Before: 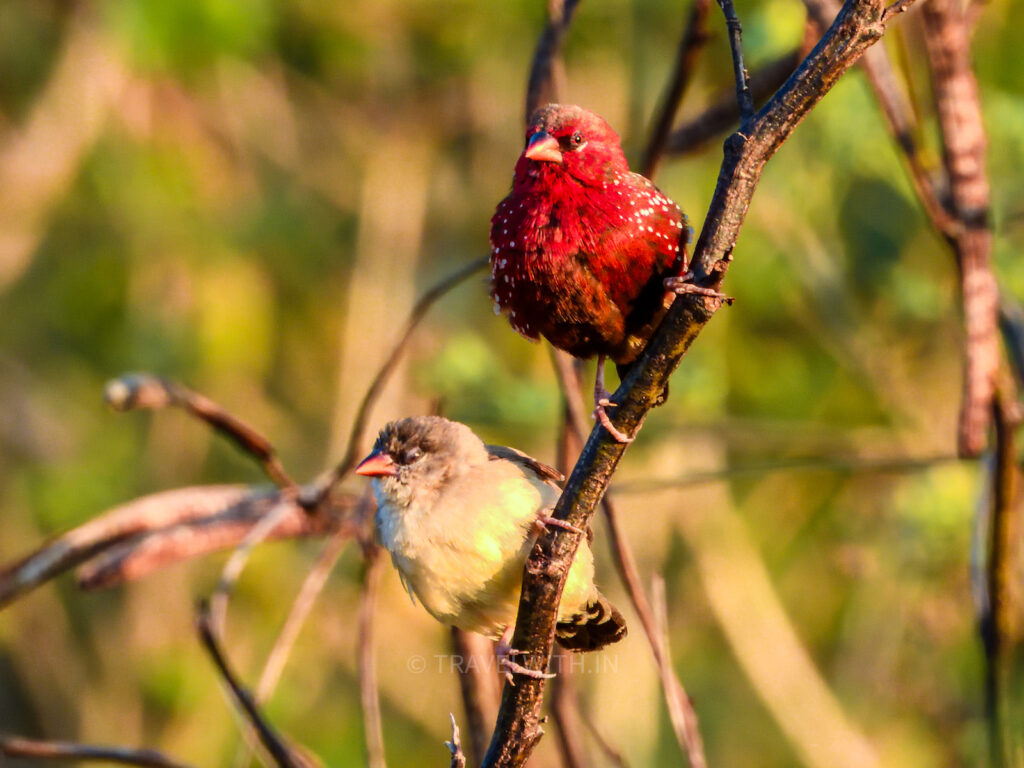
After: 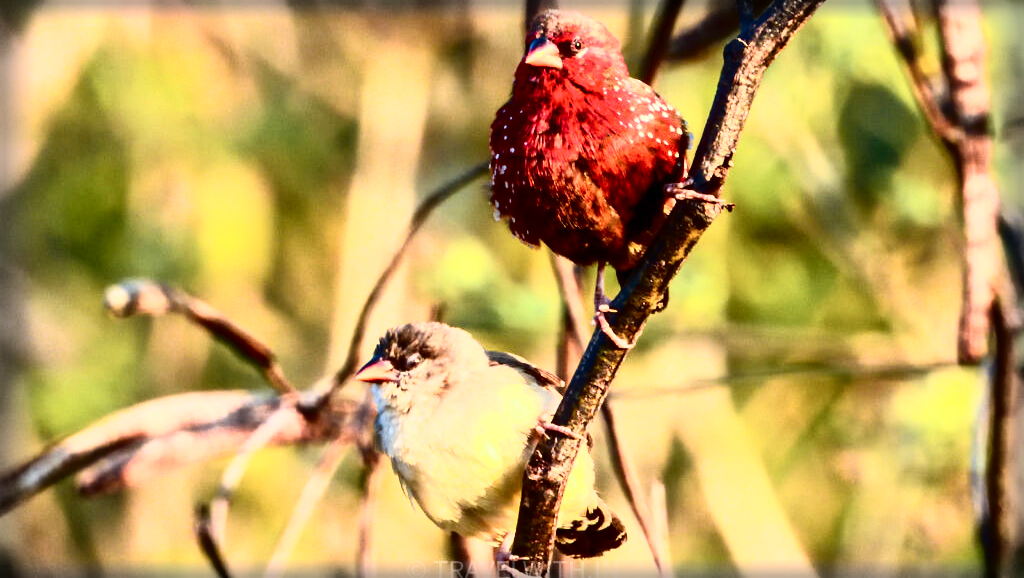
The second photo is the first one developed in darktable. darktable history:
tone curve: curves: ch0 [(0, 0) (0.003, 0.003) (0.011, 0.006) (0.025, 0.01) (0.044, 0.015) (0.069, 0.02) (0.1, 0.027) (0.136, 0.036) (0.177, 0.05) (0.224, 0.07) (0.277, 0.12) (0.335, 0.208) (0.399, 0.334) (0.468, 0.473) (0.543, 0.636) (0.623, 0.795) (0.709, 0.907) (0.801, 0.97) (0.898, 0.989) (1, 1)], color space Lab, independent channels, preserve colors none
vignetting: fall-off start 93.21%, fall-off radius 5.9%, automatic ratio true, width/height ratio 1.33, shape 0.052
crop and rotate: top 12.311%, bottom 12.387%
tone equalizer: -8 EV 1.03 EV, -7 EV 1.02 EV, -6 EV 0.967 EV, -5 EV 0.972 EV, -4 EV 1.04 EV, -3 EV 0.764 EV, -2 EV 0.482 EV, -1 EV 0.255 EV
